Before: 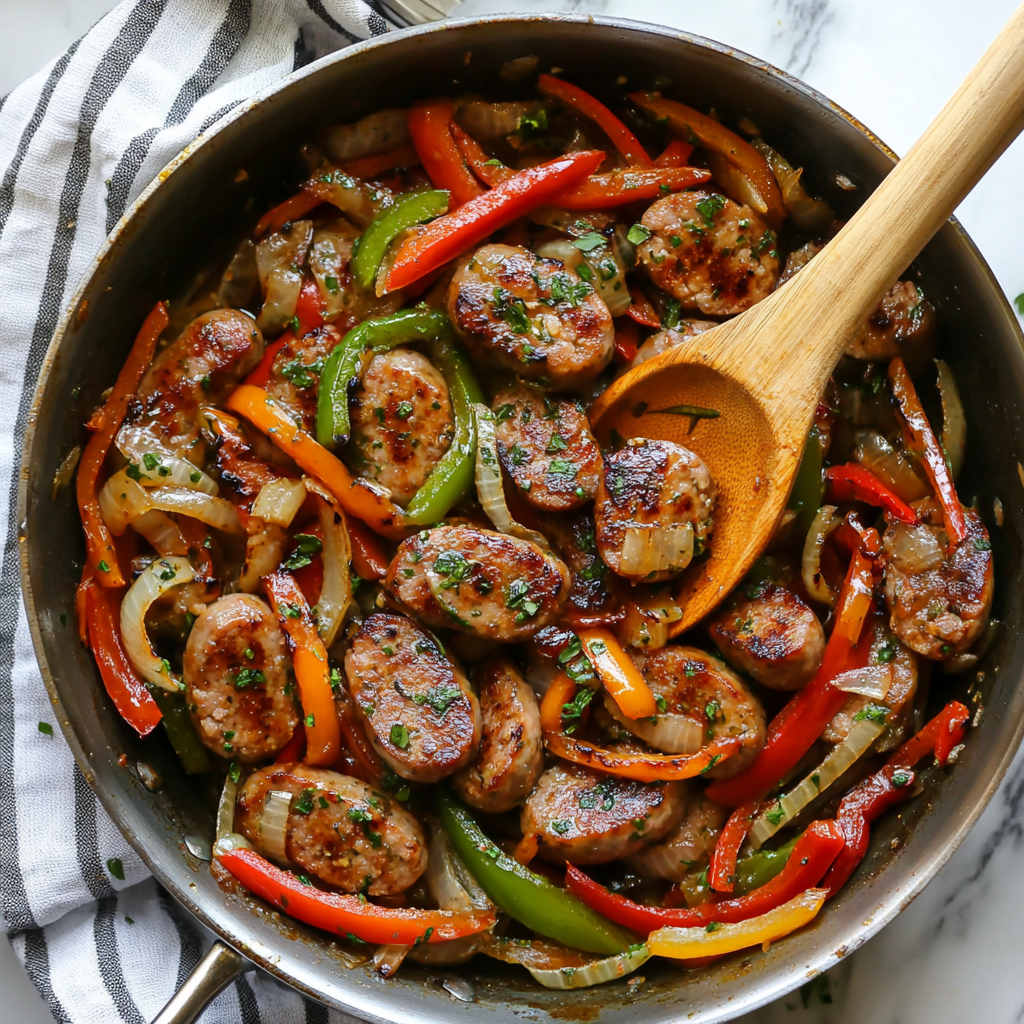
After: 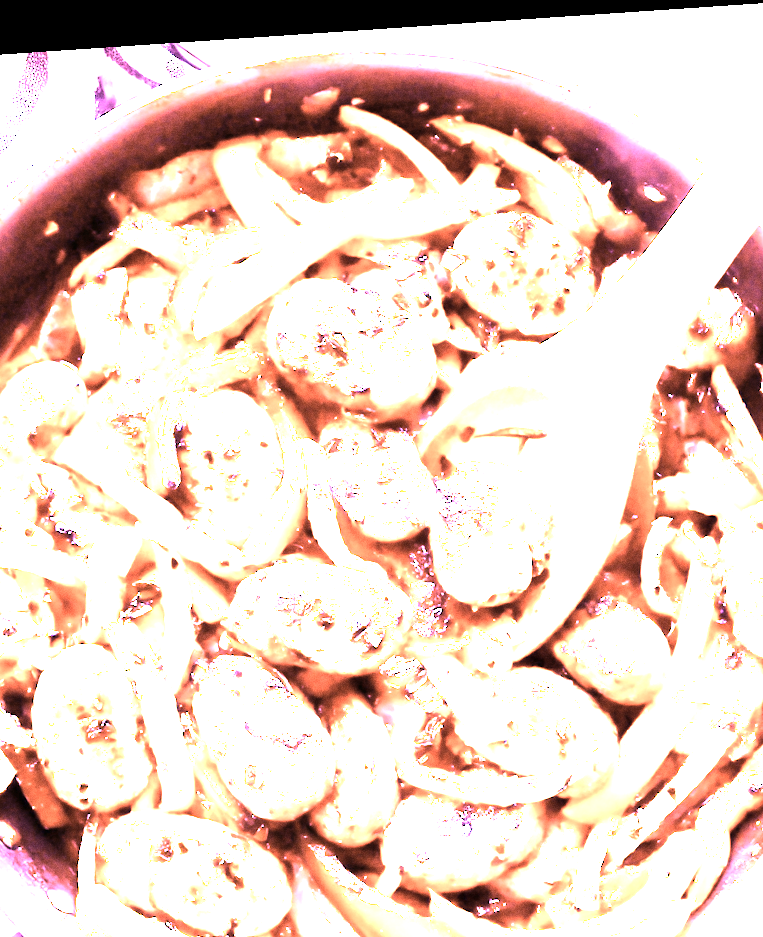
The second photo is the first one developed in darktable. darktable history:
exposure: exposure 0.376 EV, compensate highlight preservation false
grain: coarseness 0.47 ISO
white balance: red 8, blue 8
rotate and perspective: rotation -4.2°, shear 0.006, automatic cropping off
crop: left 18.479%, right 12.2%, bottom 13.971%
color correction: saturation 0.57
